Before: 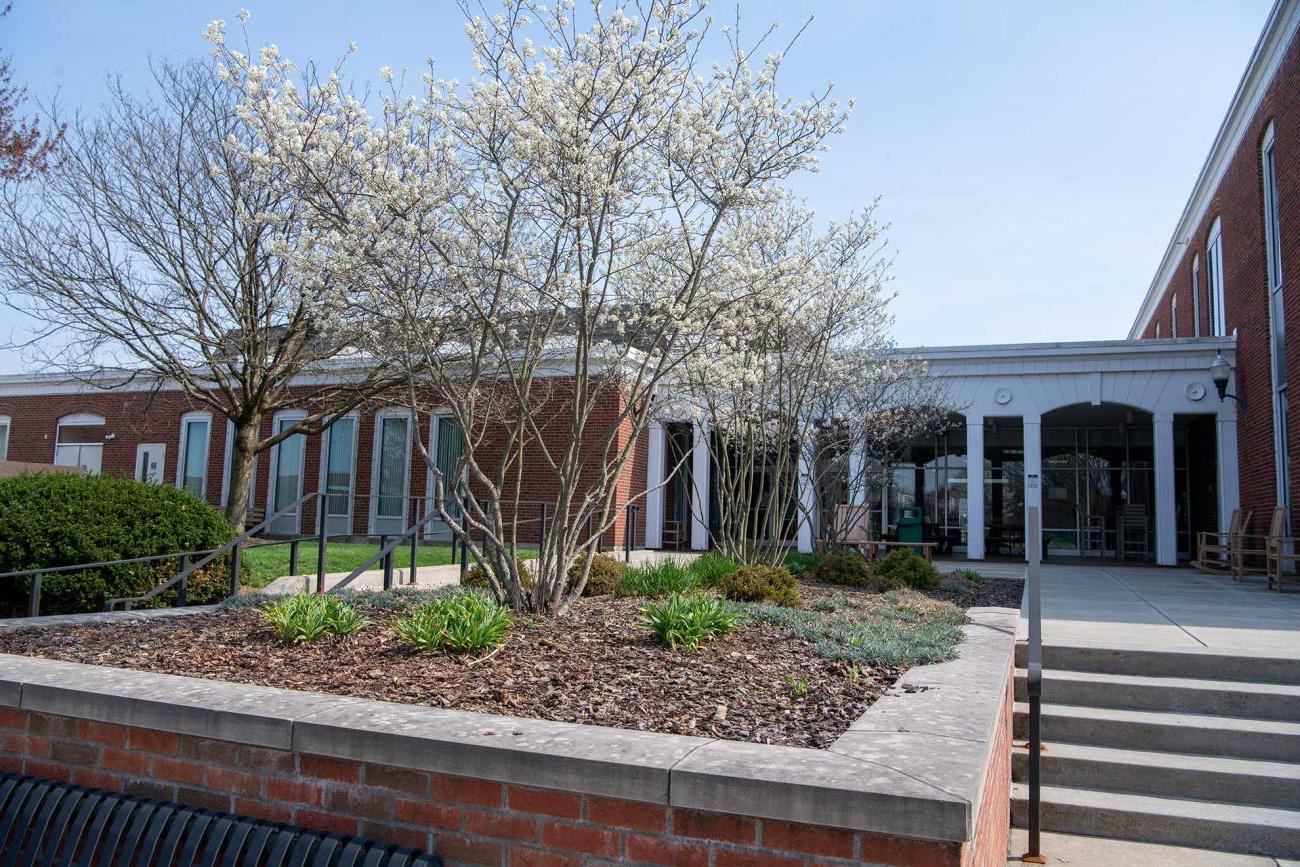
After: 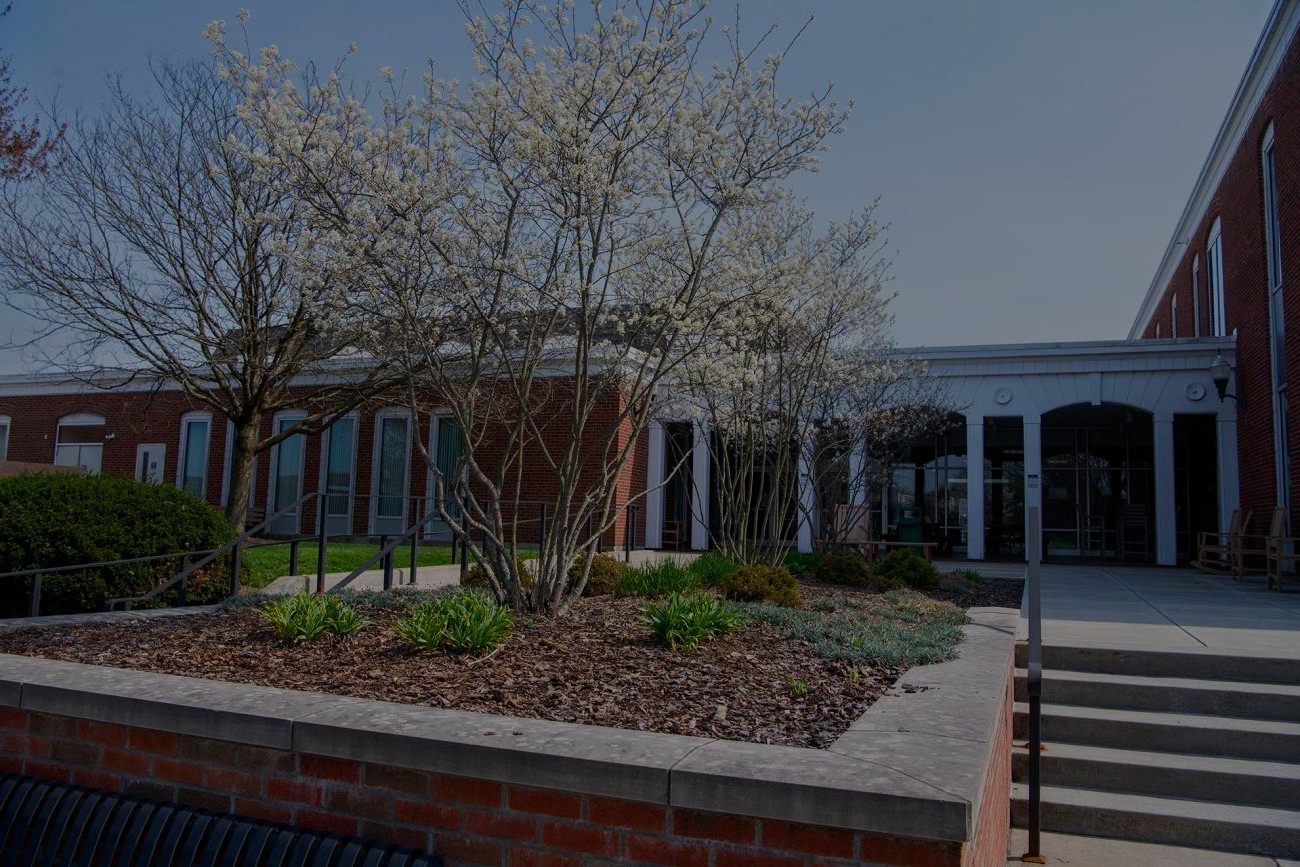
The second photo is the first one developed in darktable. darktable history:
color balance rgb: perceptual saturation grading › global saturation 20%, perceptual saturation grading › highlights -25%, perceptual saturation grading › shadows 25%
tone equalizer: -8 EV -2 EV, -7 EV -2 EV, -6 EV -2 EV, -5 EV -2 EV, -4 EV -2 EV, -3 EV -2 EV, -2 EV -2 EV, -1 EV -1.63 EV, +0 EV -2 EV
